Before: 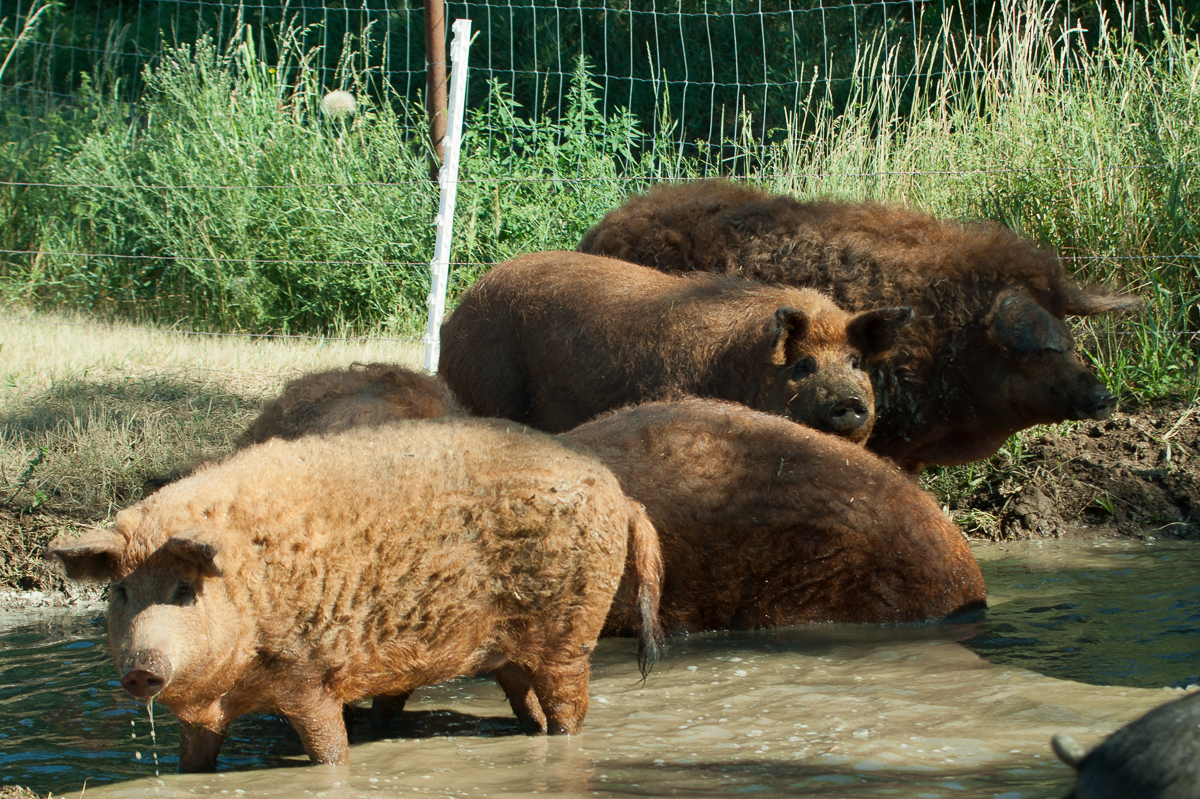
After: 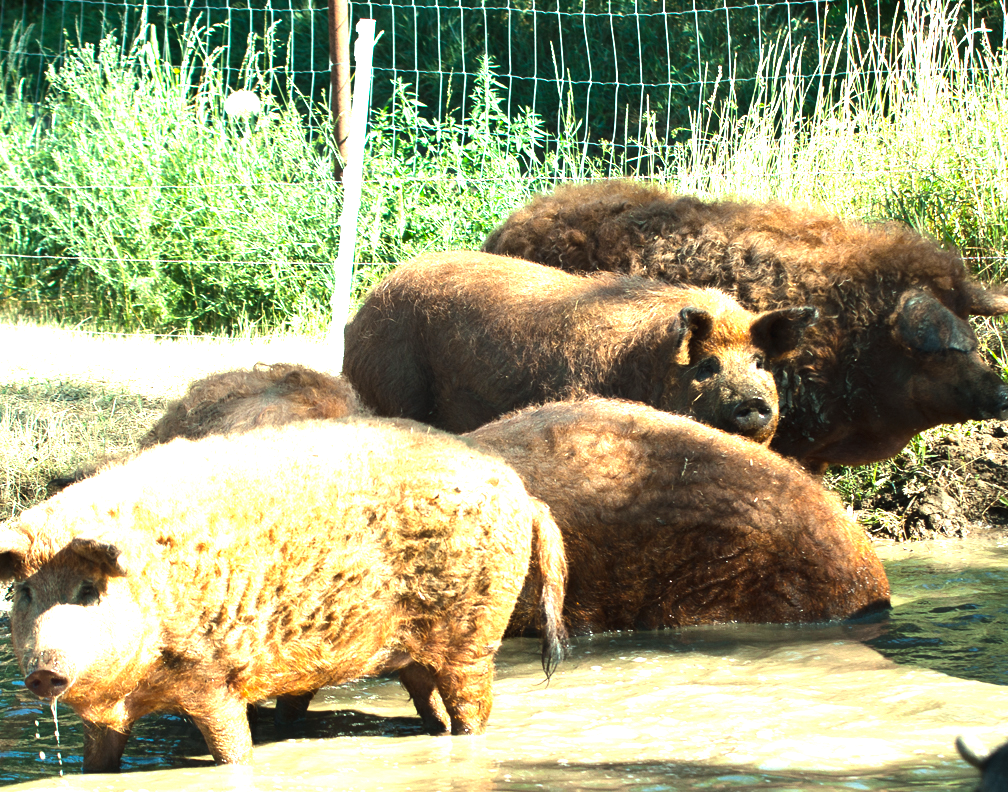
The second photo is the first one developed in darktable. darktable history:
tone equalizer: -8 EV -0.75 EV, -7 EV -0.7 EV, -6 EV -0.6 EV, -5 EV -0.4 EV, -3 EV 0.4 EV, -2 EV 0.6 EV, -1 EV 0.7 EV, +0 EV 0.75 EV, edges refinement/feathering 500, mask exposure compensation -1.57 EV, preserve details no
exposure: black level correction -0.002, exposure 1.35 EV, compensate highlight preservation false
crop: left 8.026%, right 7.374%
color balance: output saturation 110%
